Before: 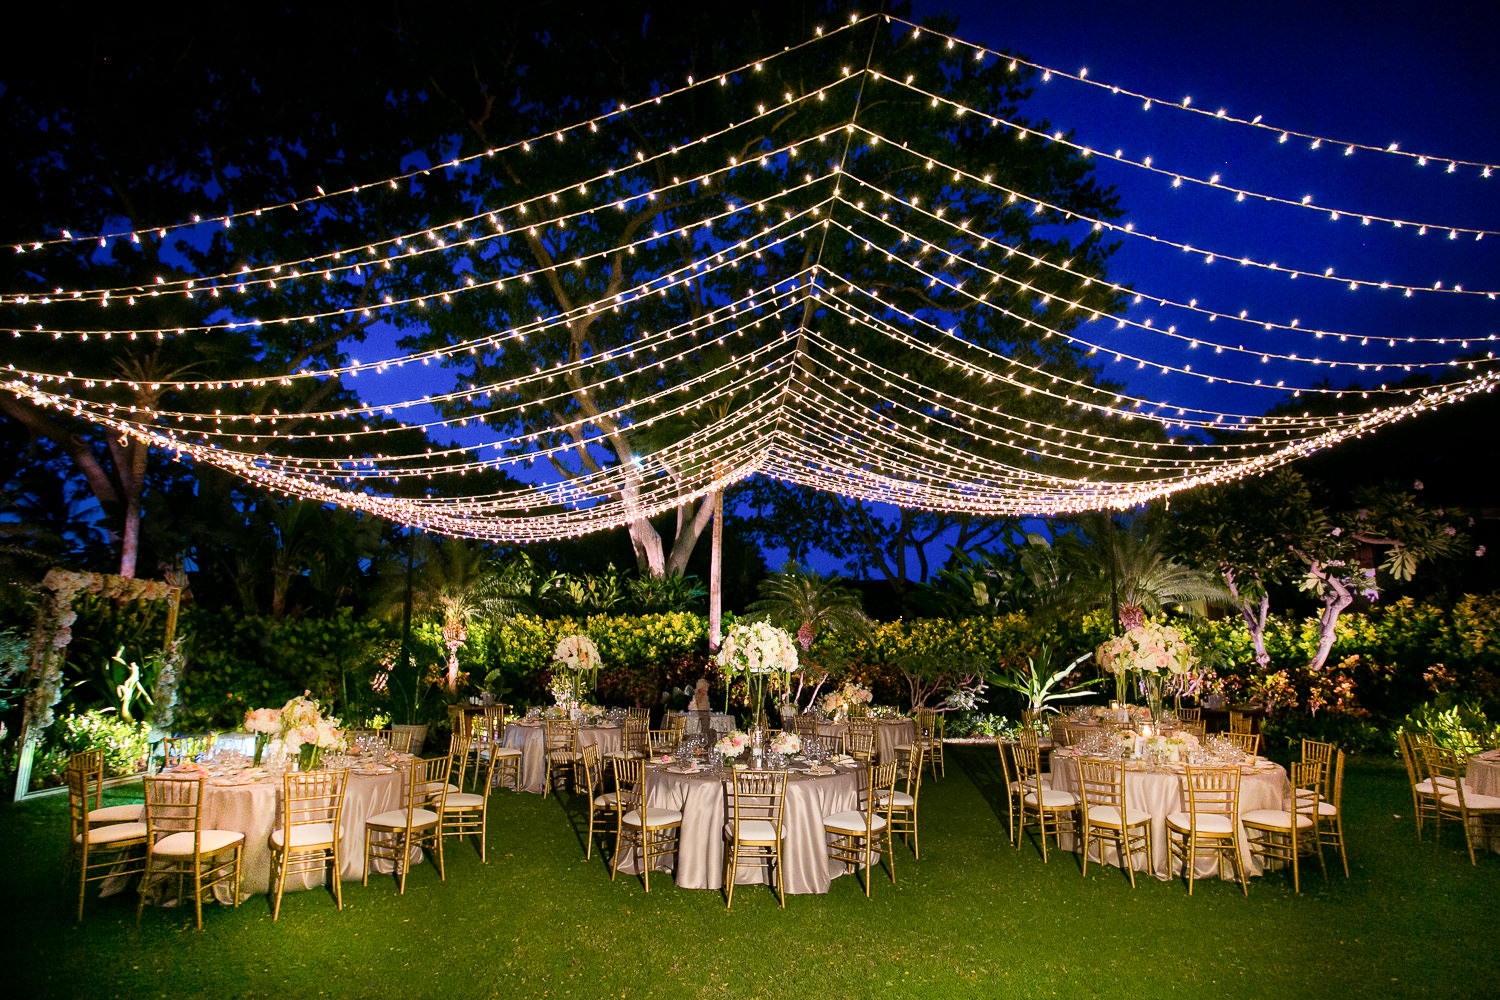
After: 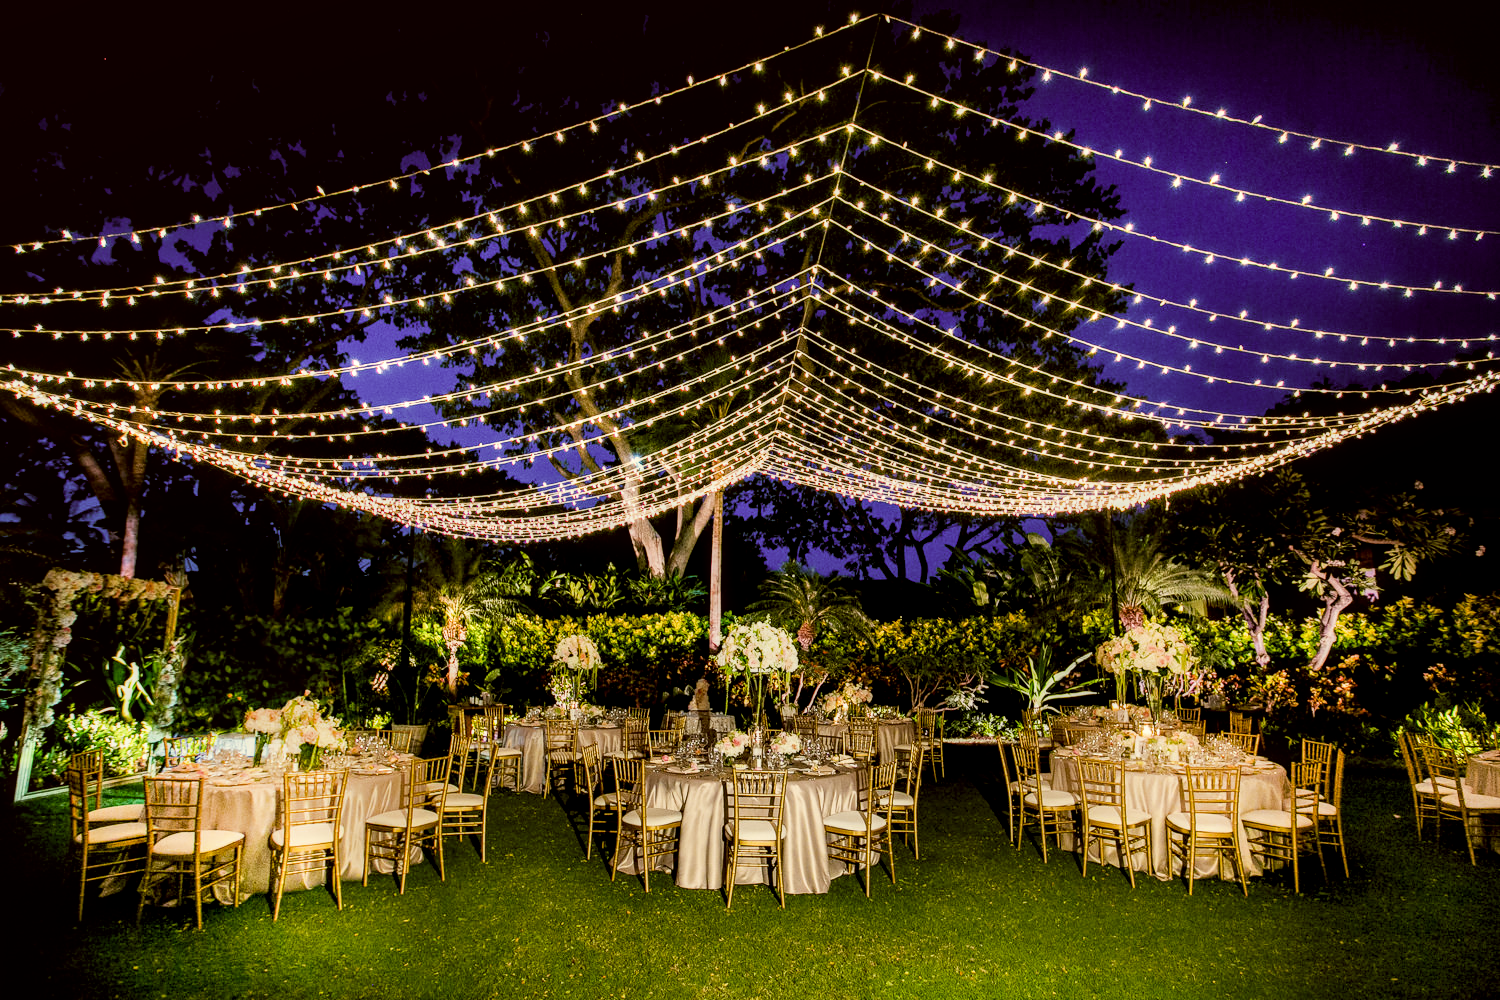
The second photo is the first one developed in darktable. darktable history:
local contrast: highlights 60%, shadows 60%, detail 160%
filmic rgb: black relative exposure -7.65 EV, white relative exposure 4.56 EV, hardness 3.61
color correction: highlights a* -1.43, highlights b* 10.12, shadows a* 0.395, shadows b* 19.35
vibrance: vibrance 0%
